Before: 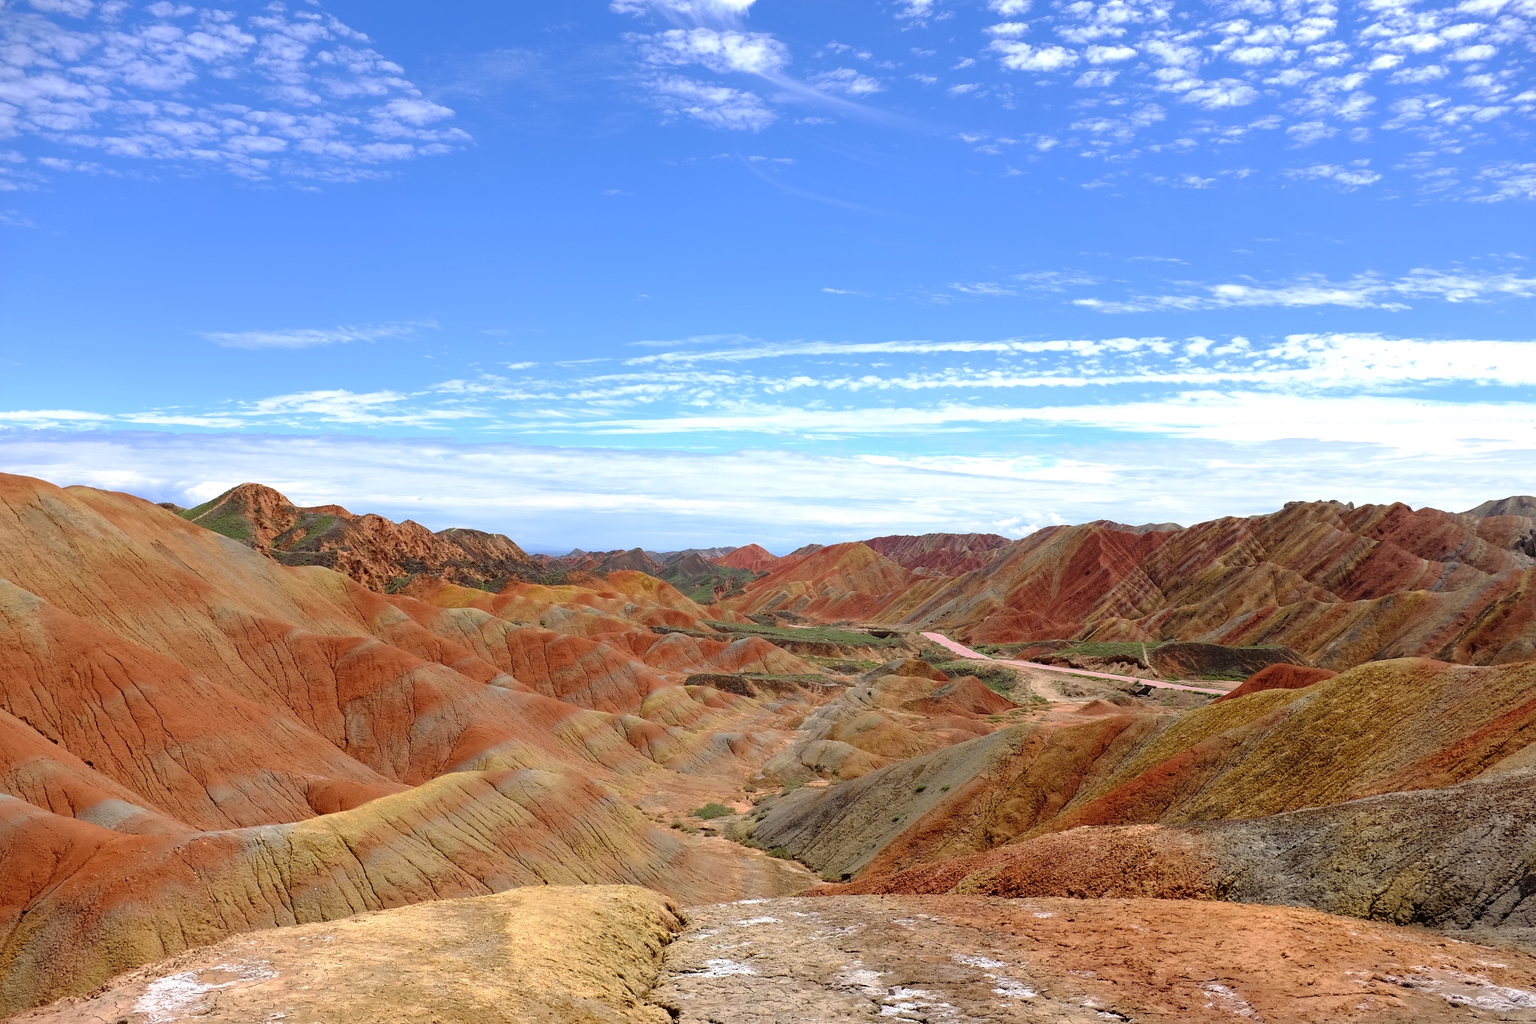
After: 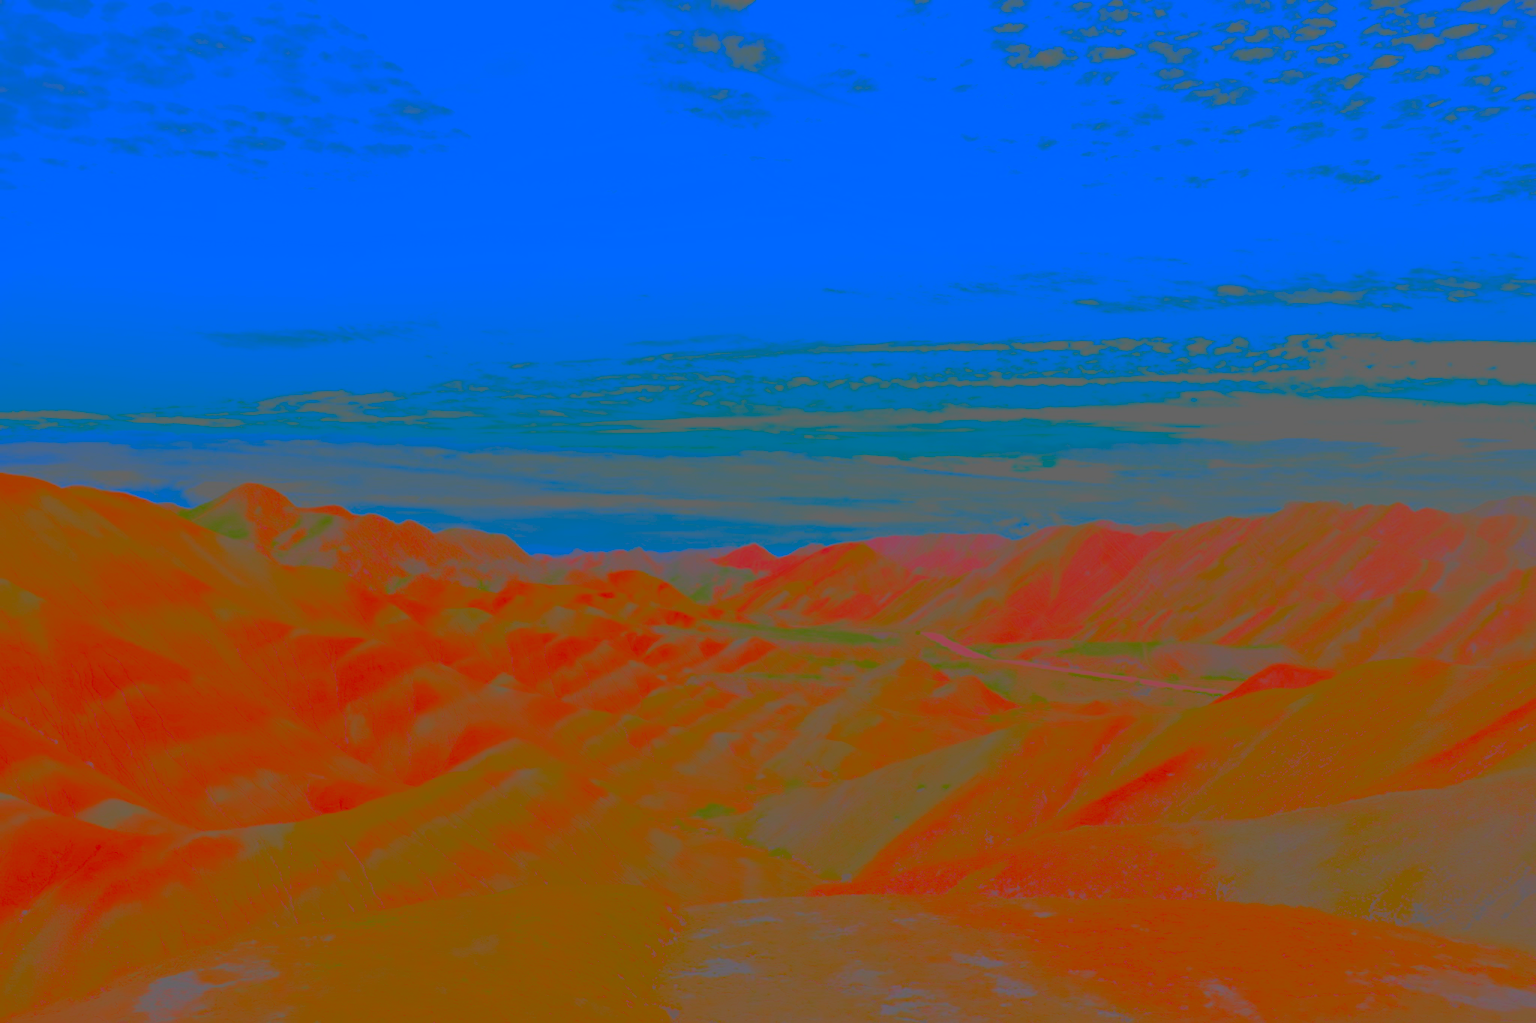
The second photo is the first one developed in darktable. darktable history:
shadows and highlights: shadows 52.59, soften with gaussian
contrast brightness saturation: contrast -0.977, brightness -0.173, saturation 0.765
